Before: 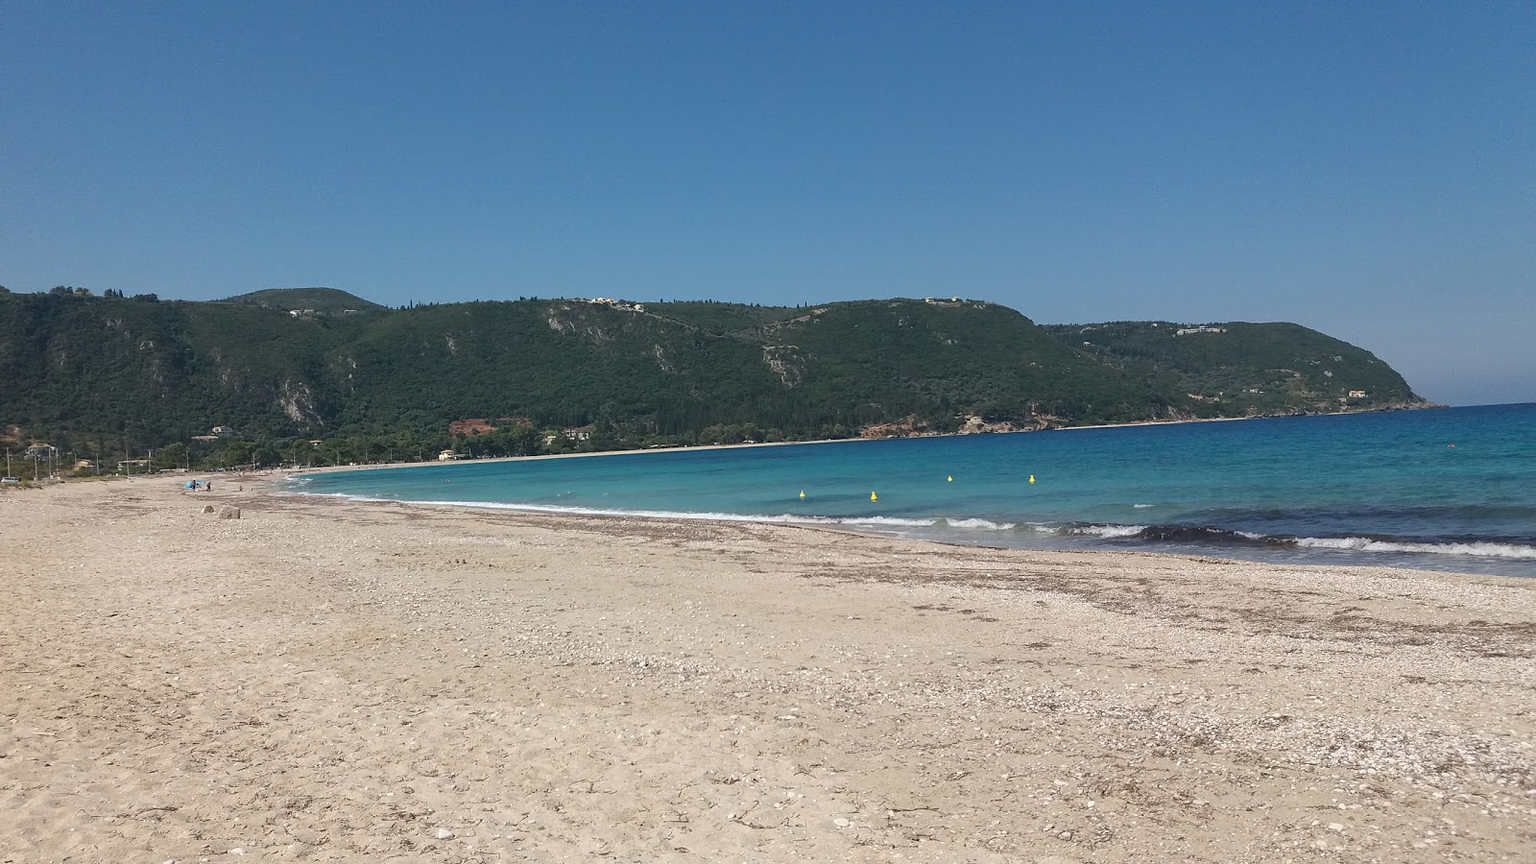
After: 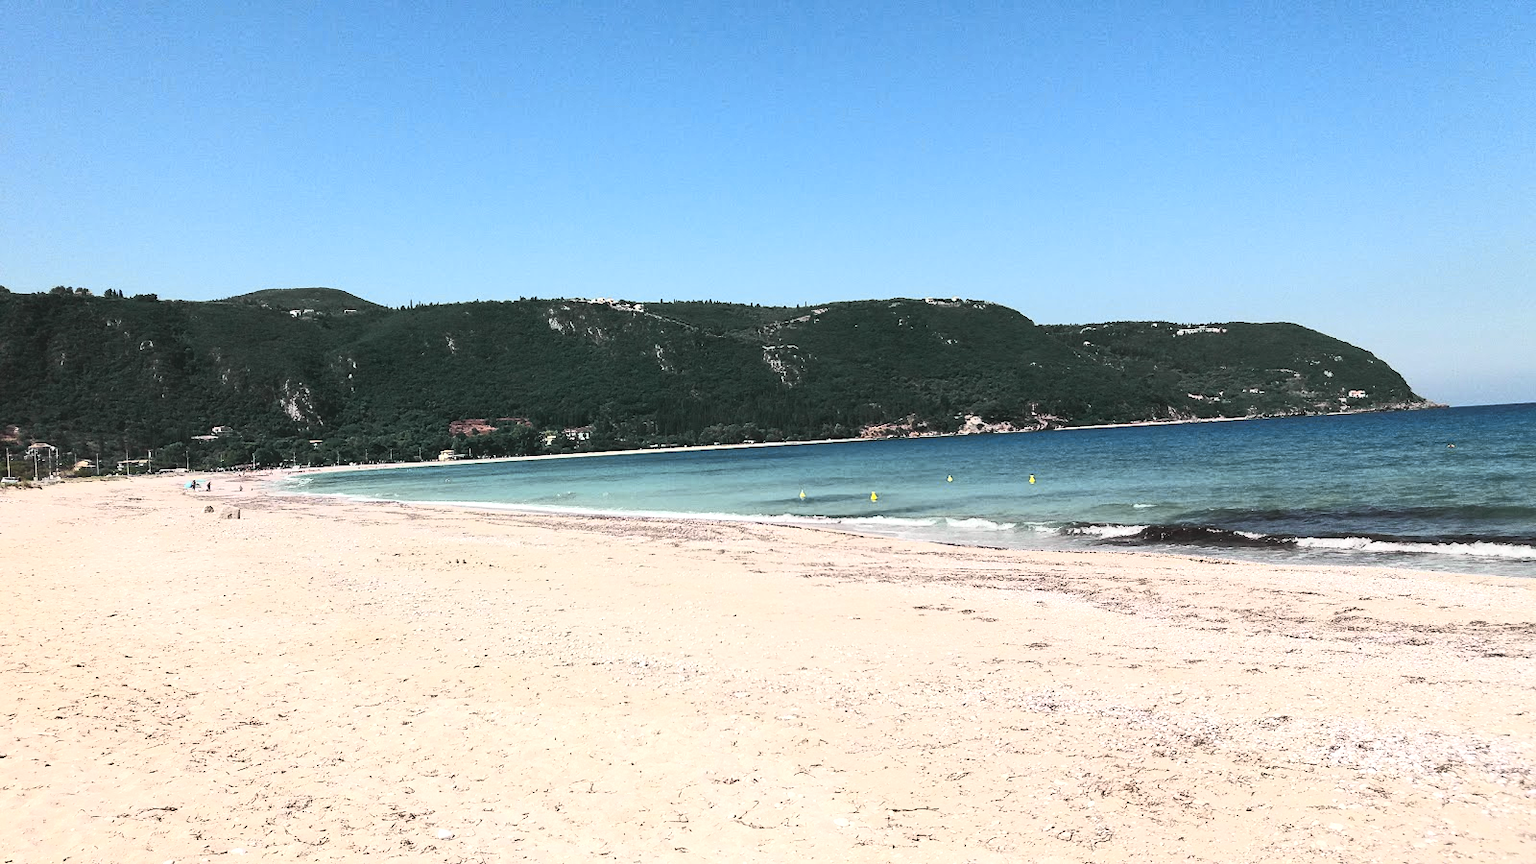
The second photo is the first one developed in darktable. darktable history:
tone equalizer: -8 EV -1.08 EV, -7 EV -1.01 EV, -6 EV -0.867 EV, -5 EV -0.578 EV, -3 EV 0.578 EV, -2 EV 0.867 EV, -1 EV 1.01 EV, +0 EV 1.08 EV, edges refinement/feathering 500, mask exposure compensation -1.57 EV, preserve details no
tone curve: curves: ch0 [(0, 0.026) (0.172, 0.194) (0.398, 0.437) (0.469, 0.544) (0.612, 0.741) (0.845, 0.926) (1, 0.968)]; ch1 [(0, 0) (0.437, 0.453) (0.472, 0.467) (0.502, 0.502) (0.531, 0.537) (0.574, 0.583) (0.617, 0.64) (0.699, 0.749) (0.859, 0.919) (1, 1)]; ch2 [(0, 0) (0.33, 0.301) (0.421, 0.443) (0.476, 0.502) (0.511, 0.504) (0.553, 0.55) (0.595, 0.586) (0.664, 0.664) (1, 1)], color space Lab, independent channels, preserve colors none
